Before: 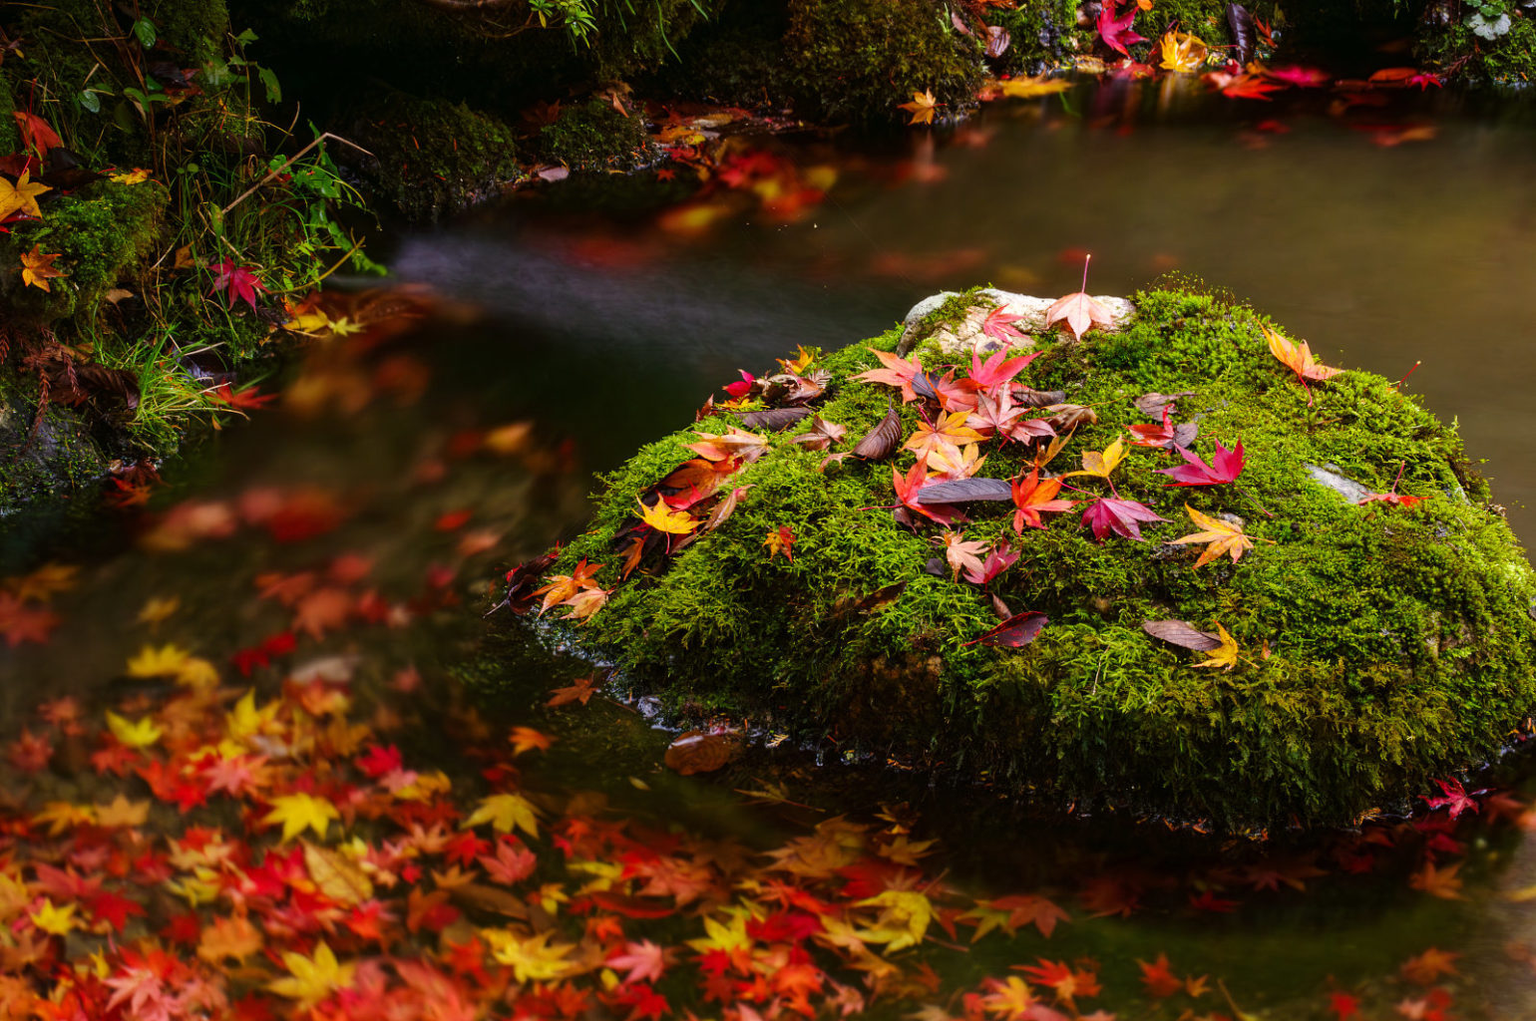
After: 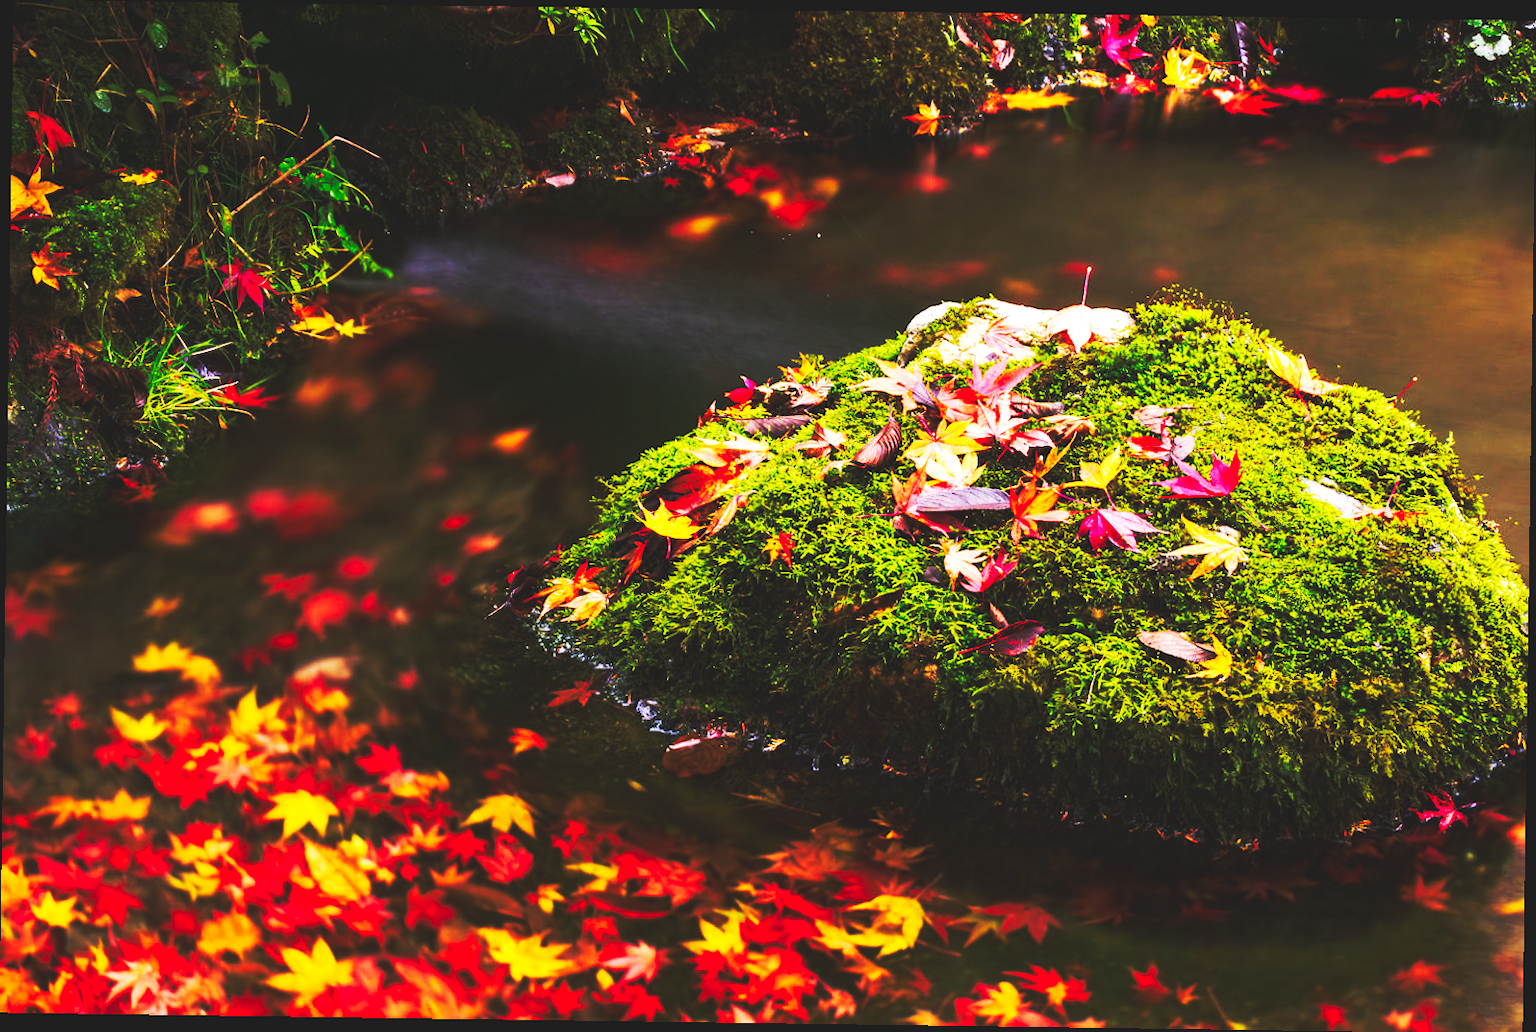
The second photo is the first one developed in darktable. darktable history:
base curve: curves: ch0 [(0, 0.015) (0.085, 0.116) (0.134, 0.298) (0.19, 0.545) (0.296, 0.764) (0.599, 0.982) (1, 1)], preserve colors none
contrast brightness saturation: contrast 0.07
rotate and perspective: rotation 0.8°, automatic cropping off
